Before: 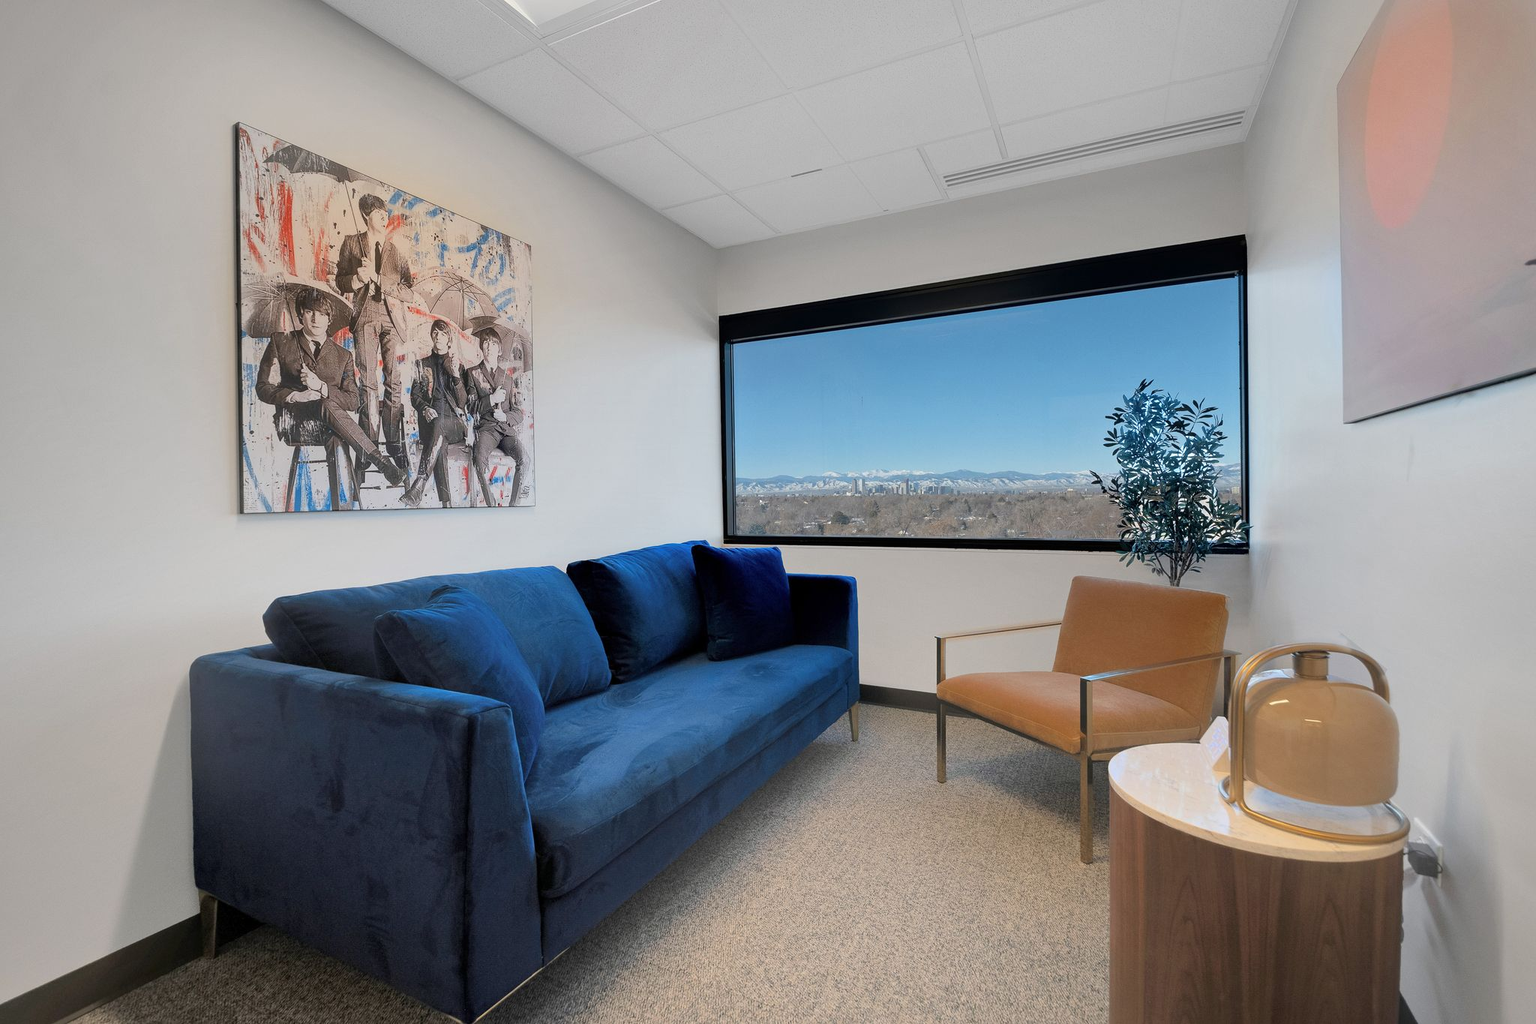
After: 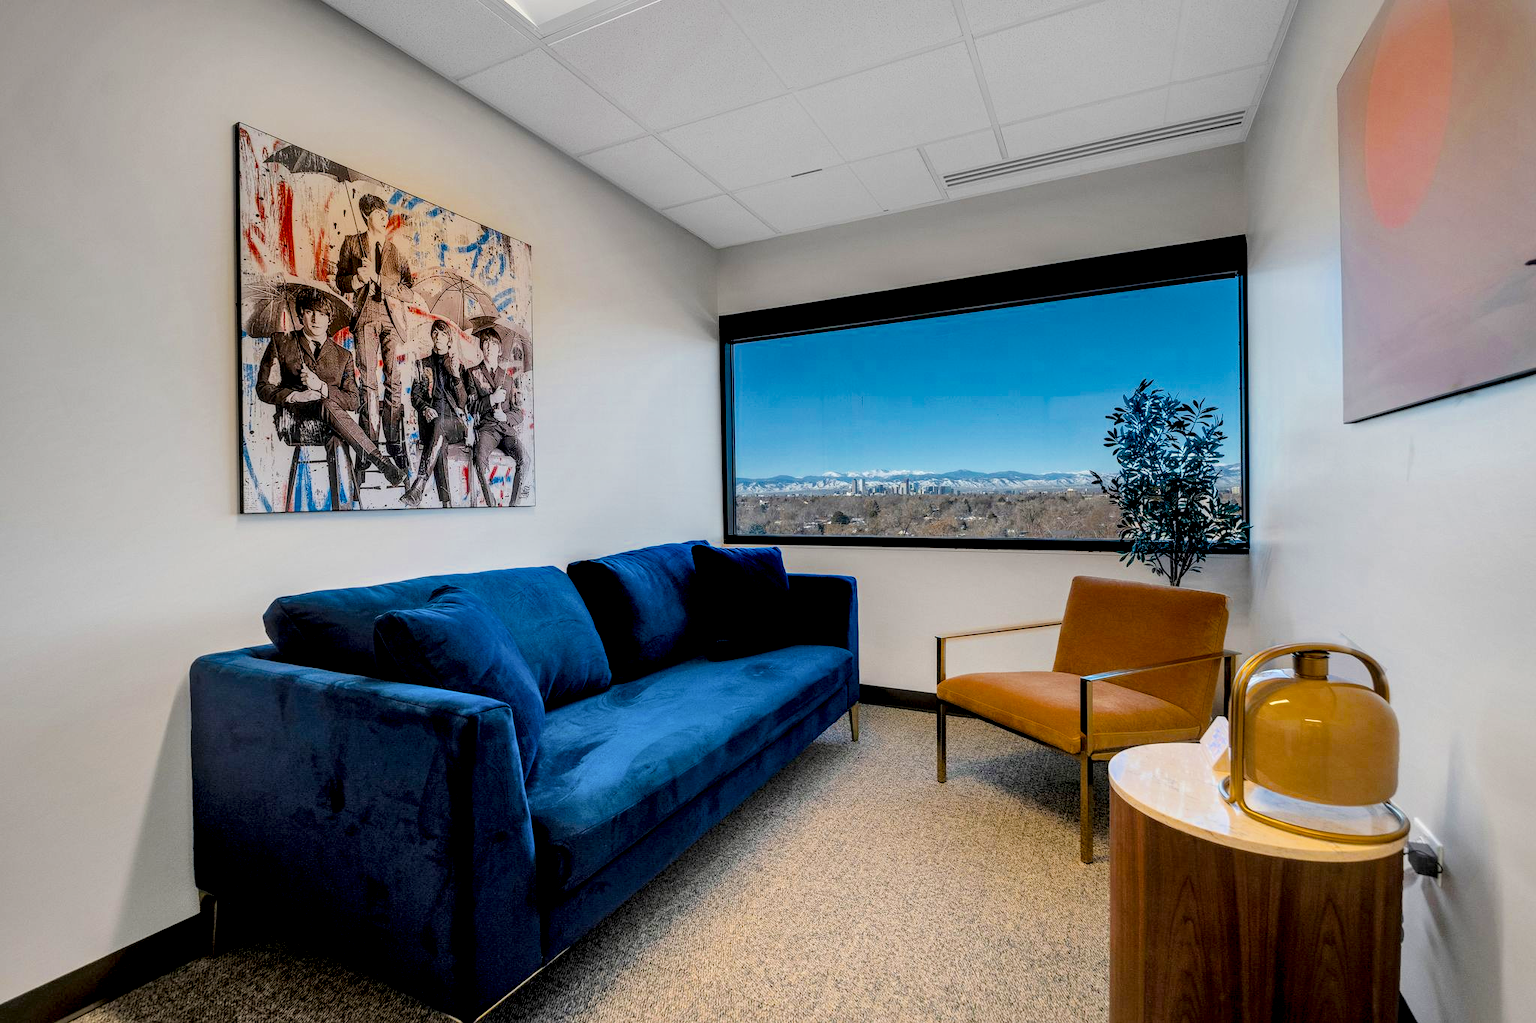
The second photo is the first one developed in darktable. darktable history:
filmic rgb: black relative exposure -7.65 EV, white relative exposure 4.56 EV, hardness 3.61
local contrast: detail 203%
color balance rgb: linear chroma grading › global chroma 25%, perceptual saturation grading › global saturation 50%
